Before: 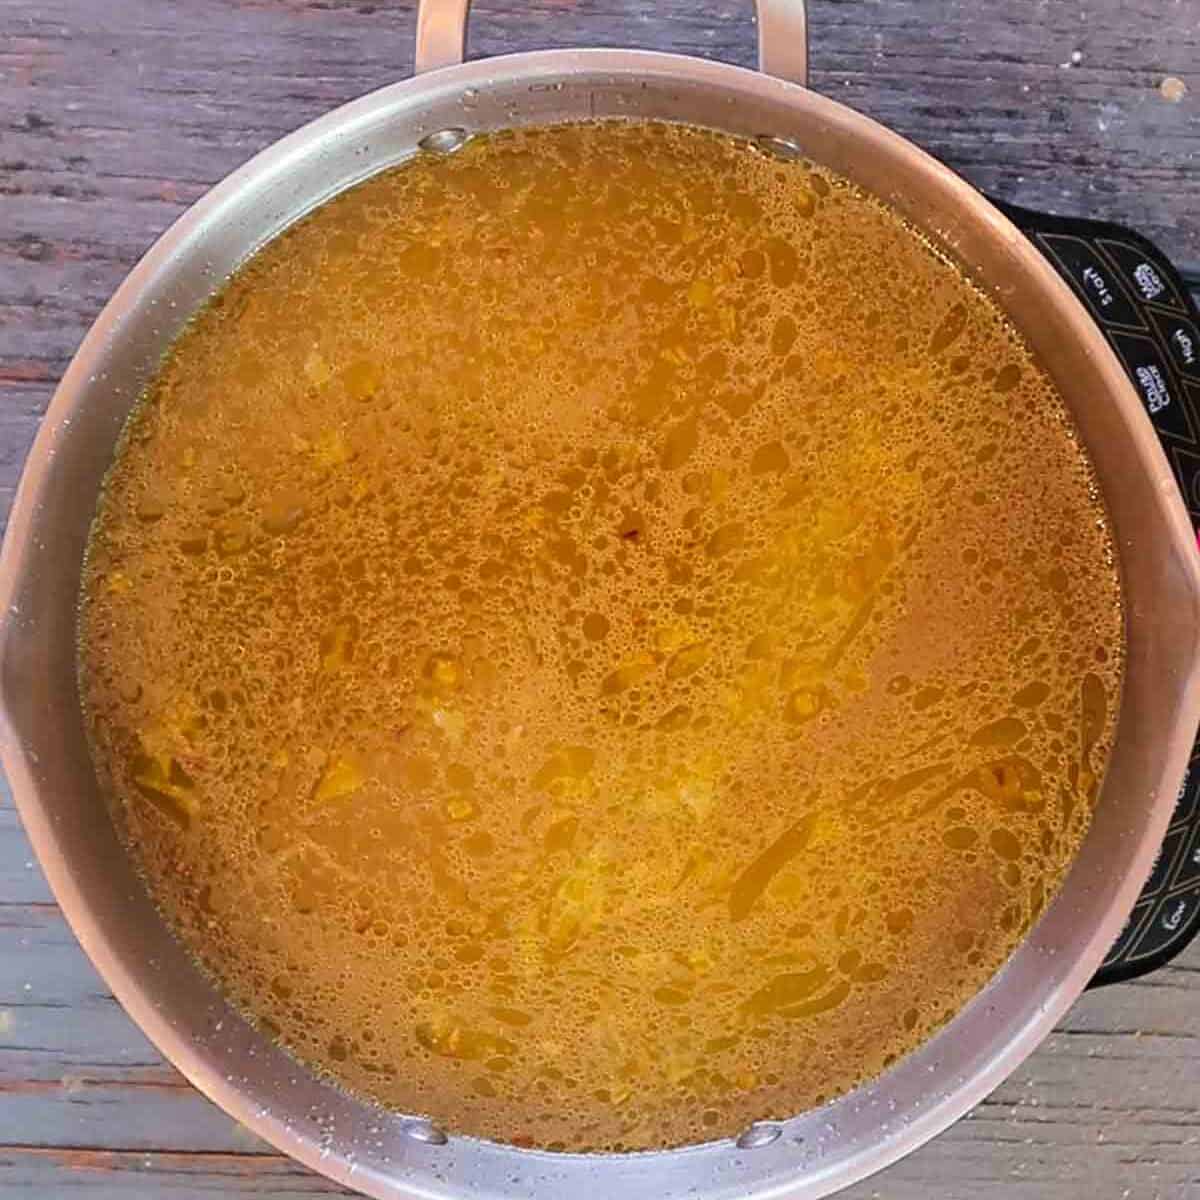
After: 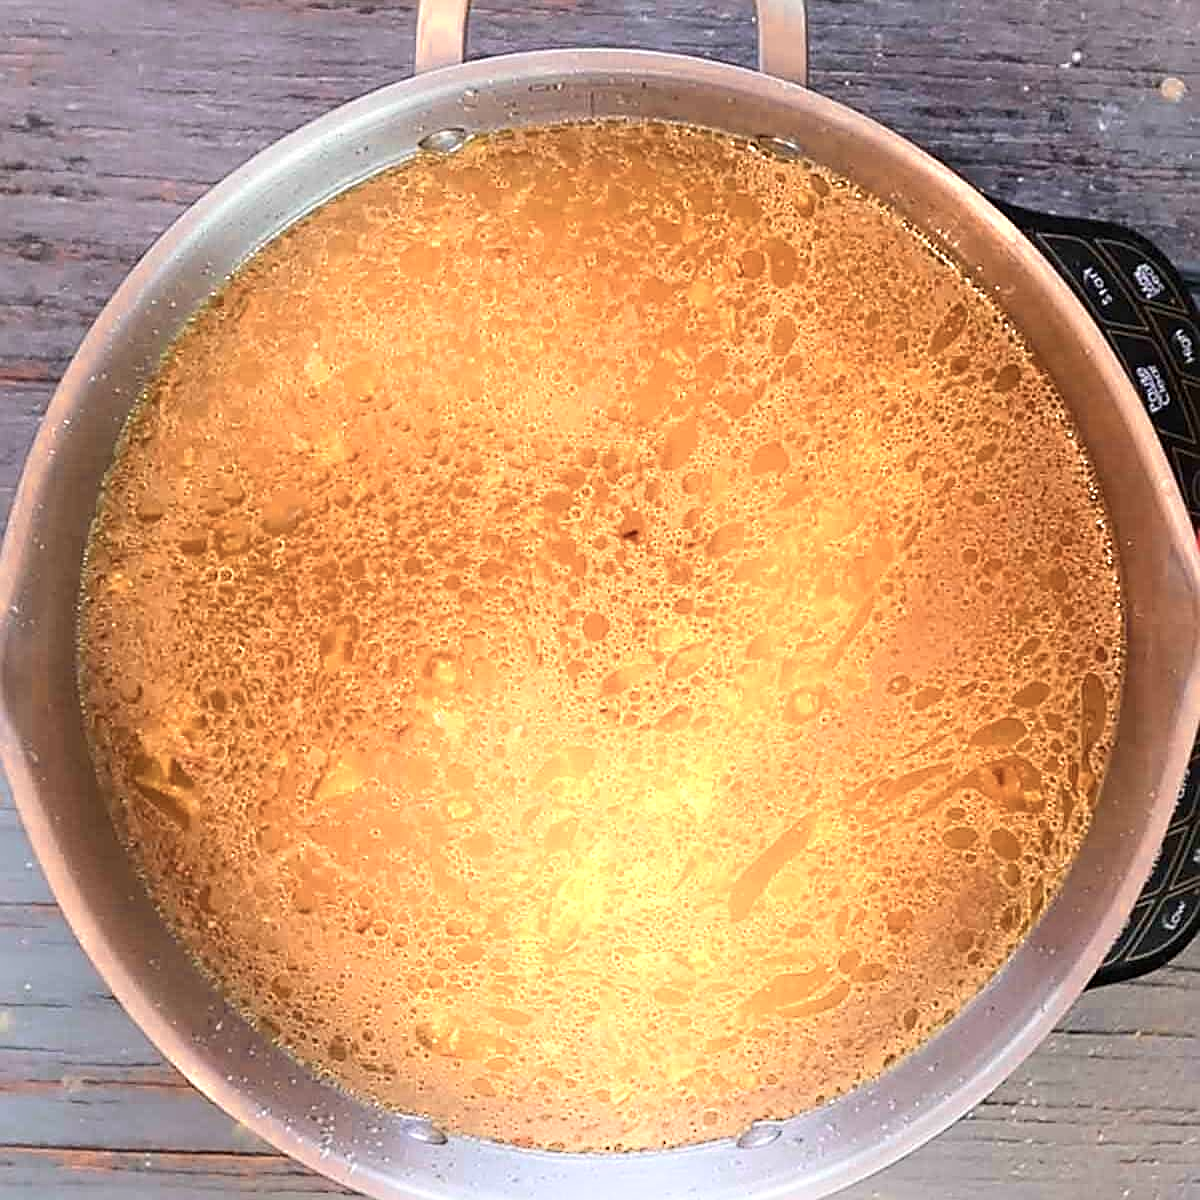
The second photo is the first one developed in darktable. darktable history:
color zones: curves: ch0 [(0.018, 0.548) (0.224, 0.64) (0.425, 0.447) (0.675, 0.575) (0.732, 0.579)]; ch1 [(0.066, 0.487) (0.25, 0.5) (0.404, 0.43) (0.75, 0.421) (0.956, 0.421)]; ch2 [(0.044, 0.561) (0.215, 0.465) (0.399, 0.544) (0.465, 0.548) (0.614, 0.447) (0.724, 0.43) (0.882, 0.623) (0.956, 0.632)]
shadows and highlights: shadows -21.3, highlights 100, soften with gaussian
sharpen: on, module defaults
